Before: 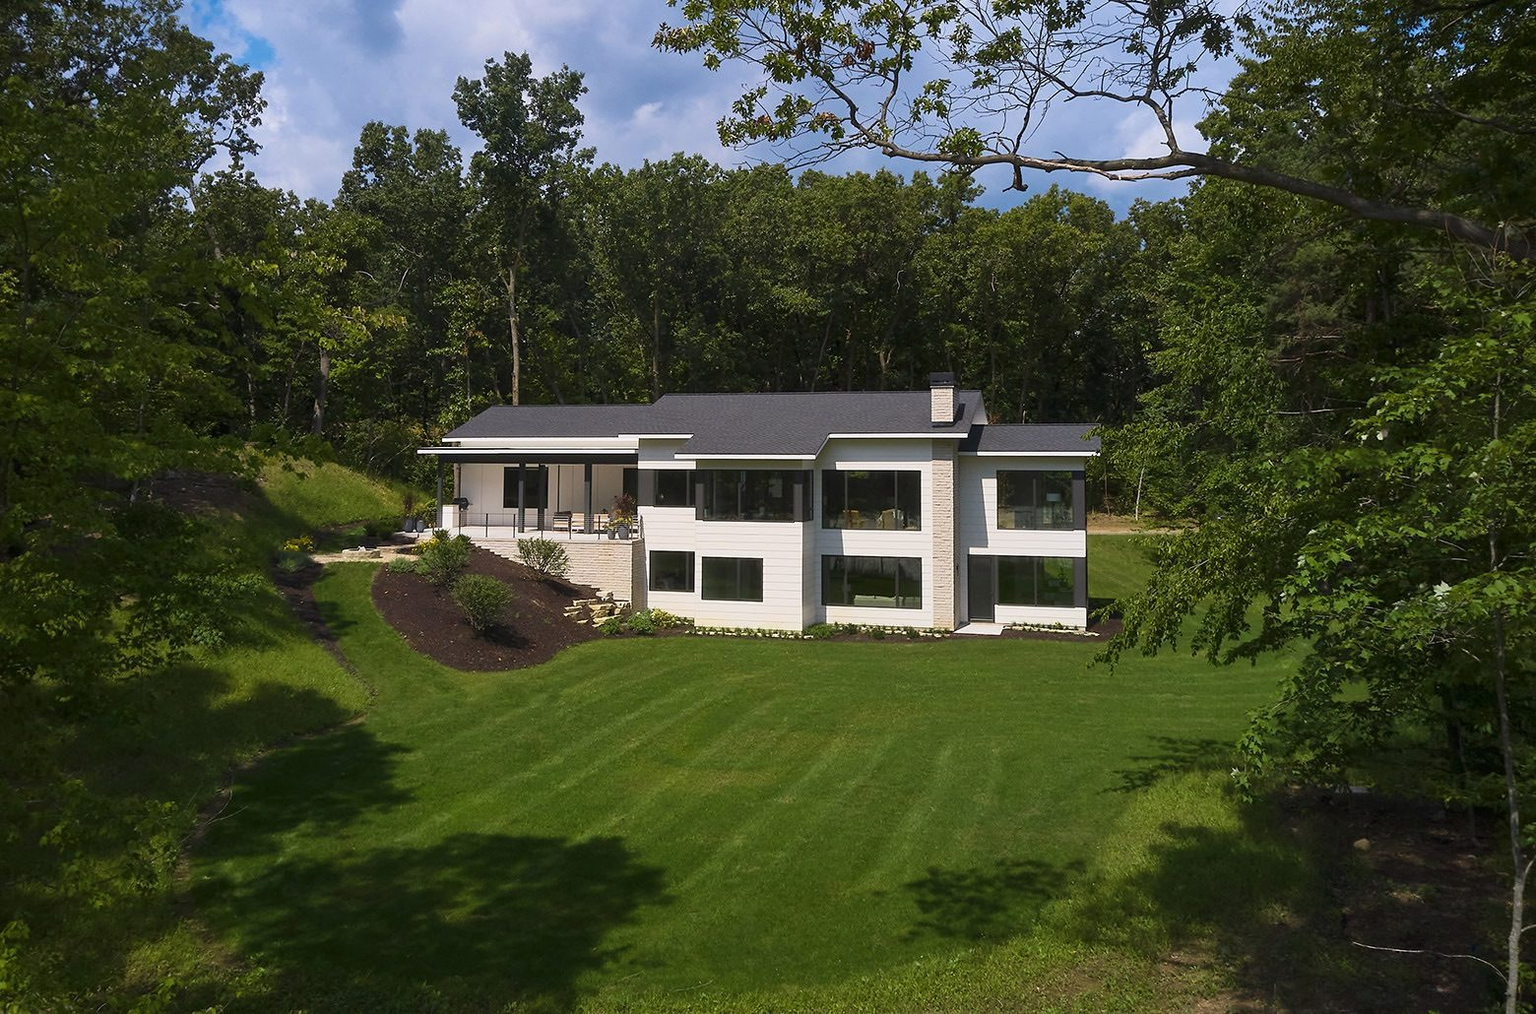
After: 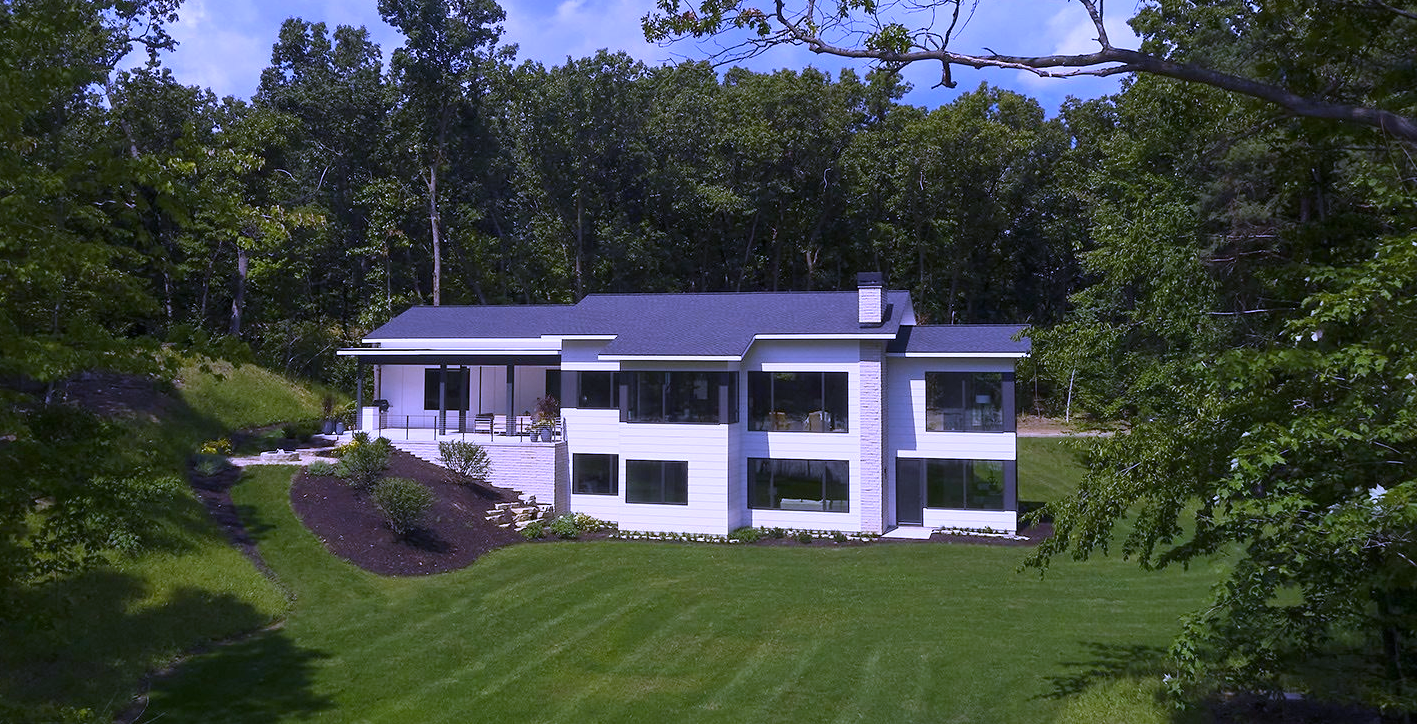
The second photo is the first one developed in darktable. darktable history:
white balance: red 0.98, blue 1.61
exposure: black level correction 0.001, exposure 0.014 EV, compensate highlight preservation false
crop: left 5.596%, top 10.314%, right 3.534%, bottom 19.395%
